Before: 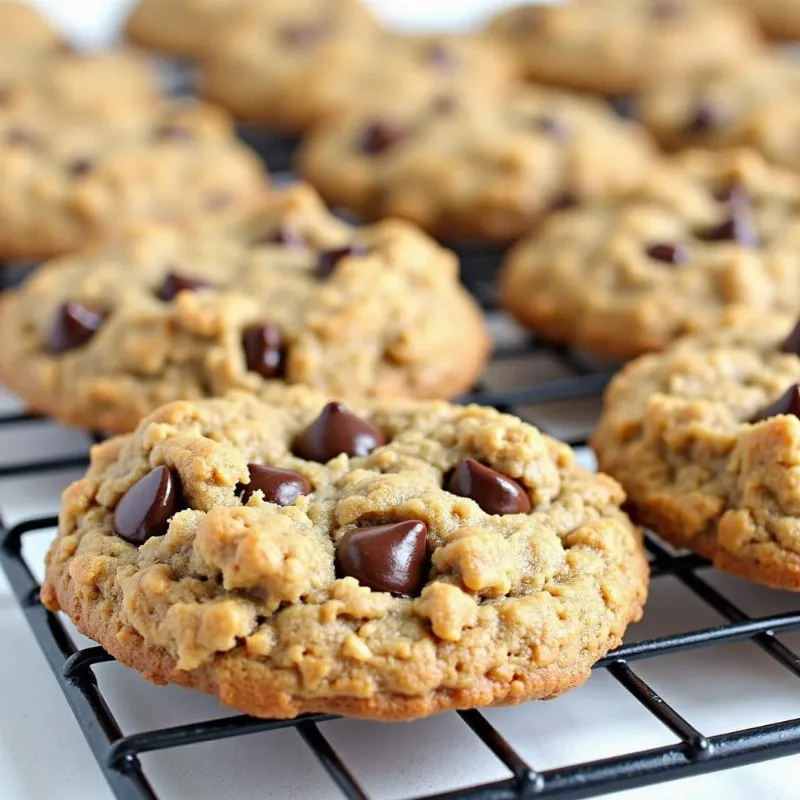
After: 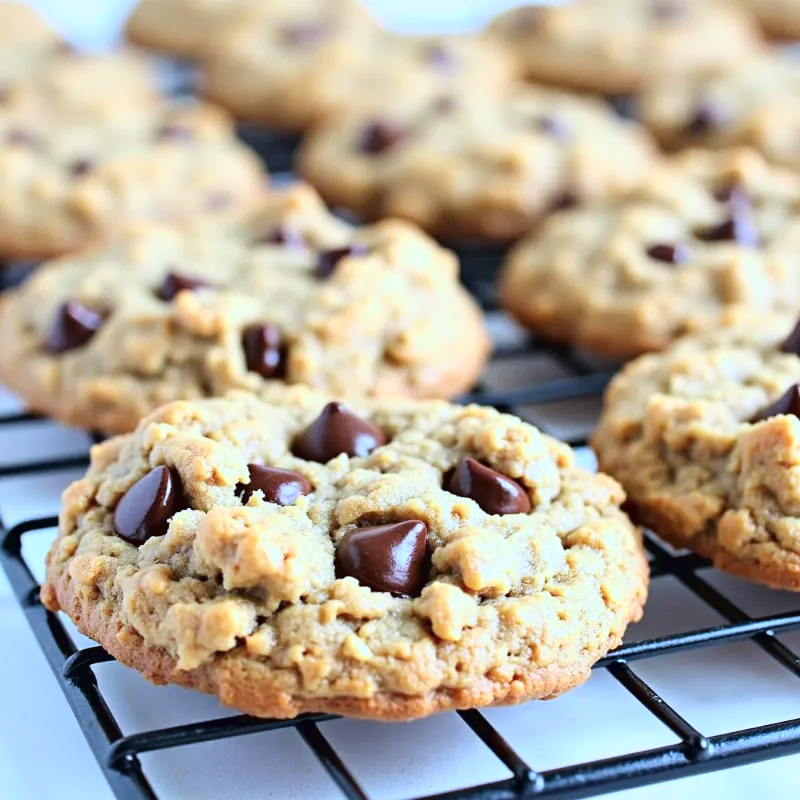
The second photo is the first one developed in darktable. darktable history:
color calibration: illuminant custom, x 0.387, y 0.387, temperature 3830.13 K
tone curve: curves: ch0 [(0, 0.024) (0.049, 0.038) (0.176, 0.162) (0.311, 0.337) (0.416, 0.471) (0.565, 0.658) (0.817, 0.911) (1, 1)]; ch1 [(0, 0) (0.351, 0.347) (0.446, 0.42) (0.481, 0.463) (0.504, 0.504) (0.522, 0.521) (0.546, 0.563) (0.622, 0.664) (0.728, 0.786) (1, 1)]; ch2 [(0, 0) (0.327, 0.324) (0.427, 0.413) (0.458, 0.444) (0.502, 0.504) (0.526, 0.539) (0.547, 0.581) (0.601, 0.61) (0.76, 0.765) (1, 1)]
